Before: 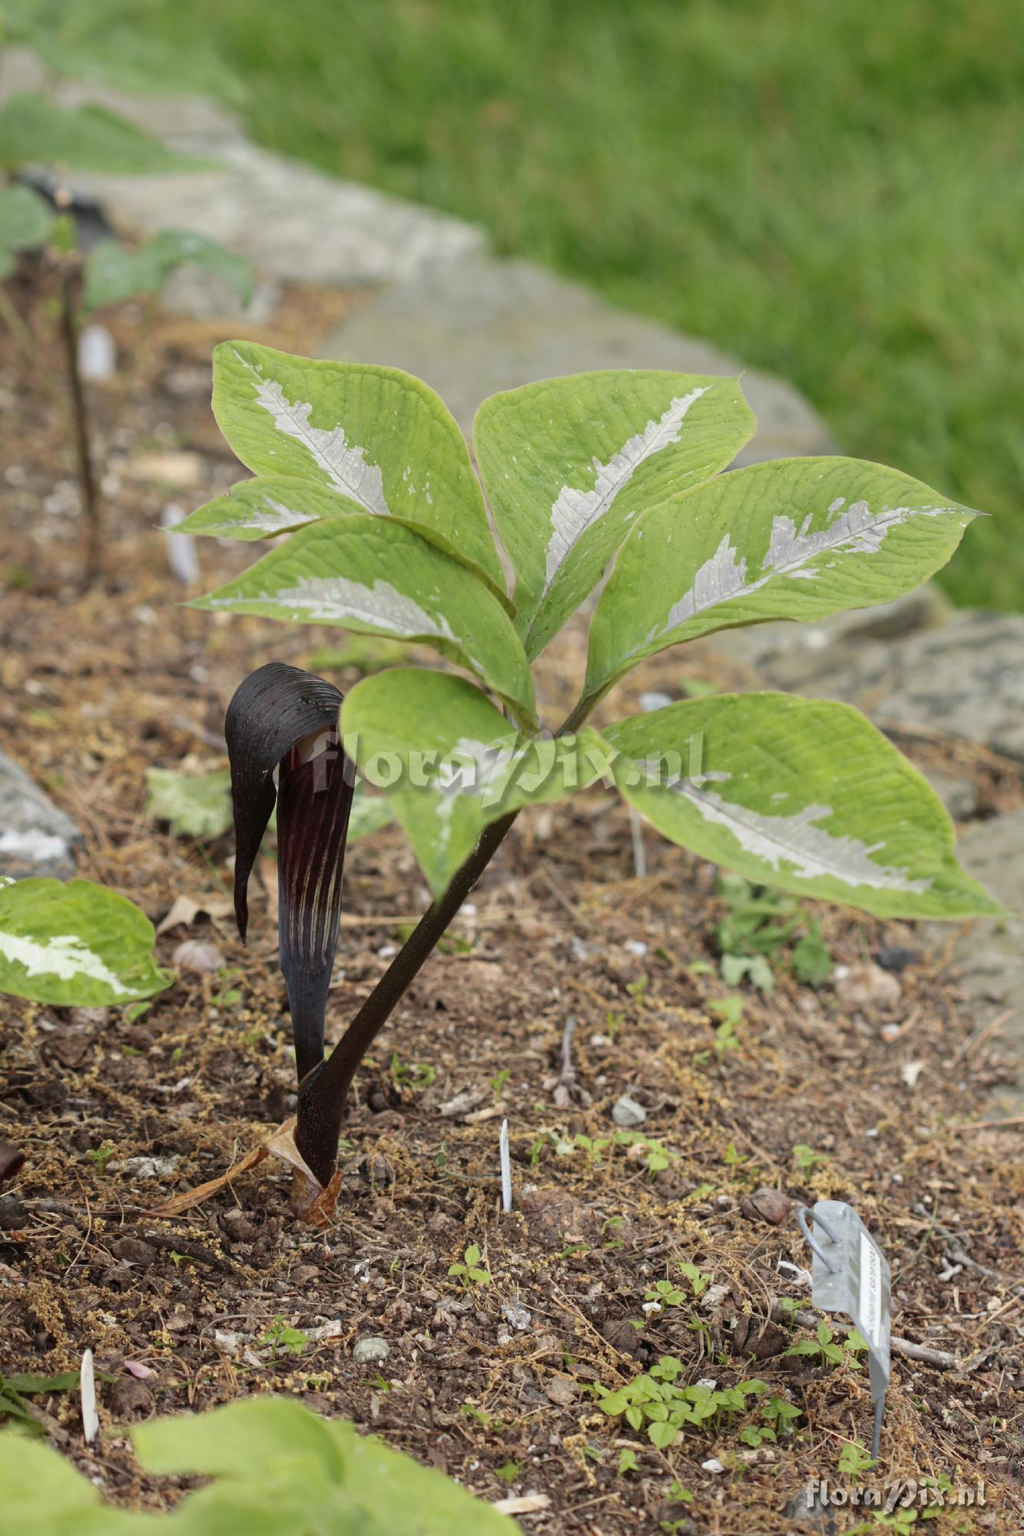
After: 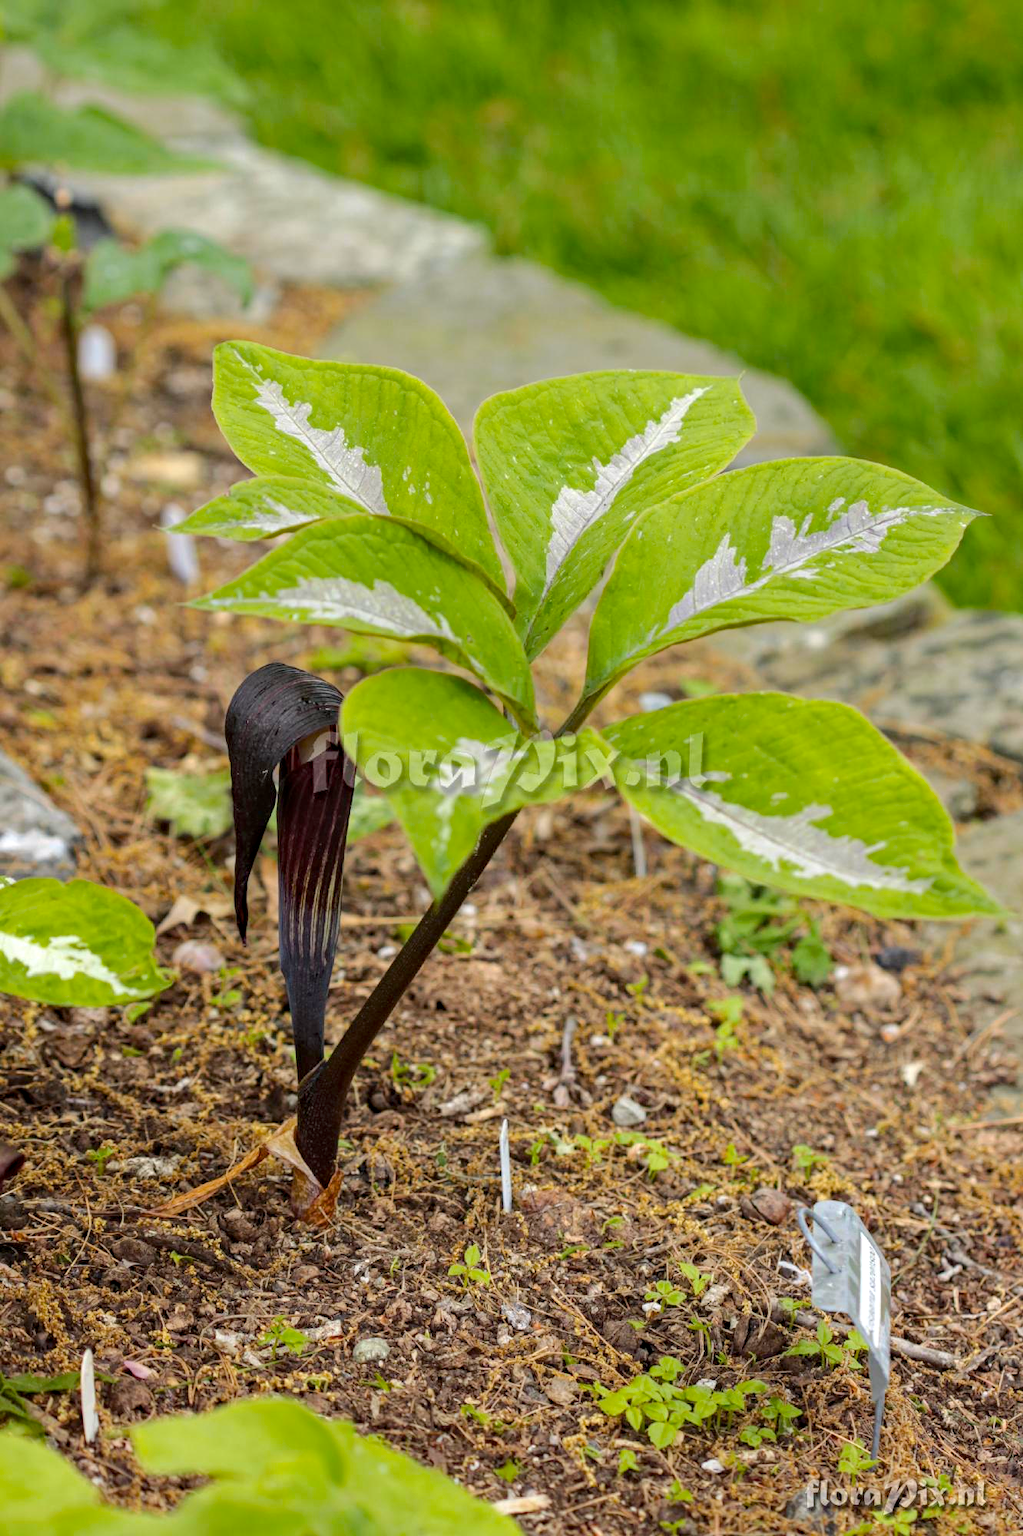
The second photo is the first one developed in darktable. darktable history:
color balance rgb: perceptual saturation grading › global saturation 25%, perceptual brilliance grading › mid-tones 10%, perceptual brilliance grading › shadows 15%, global vibrance 20%
haze removal: compatibility mode true, adaptive false
local contrast: on, module defaults
